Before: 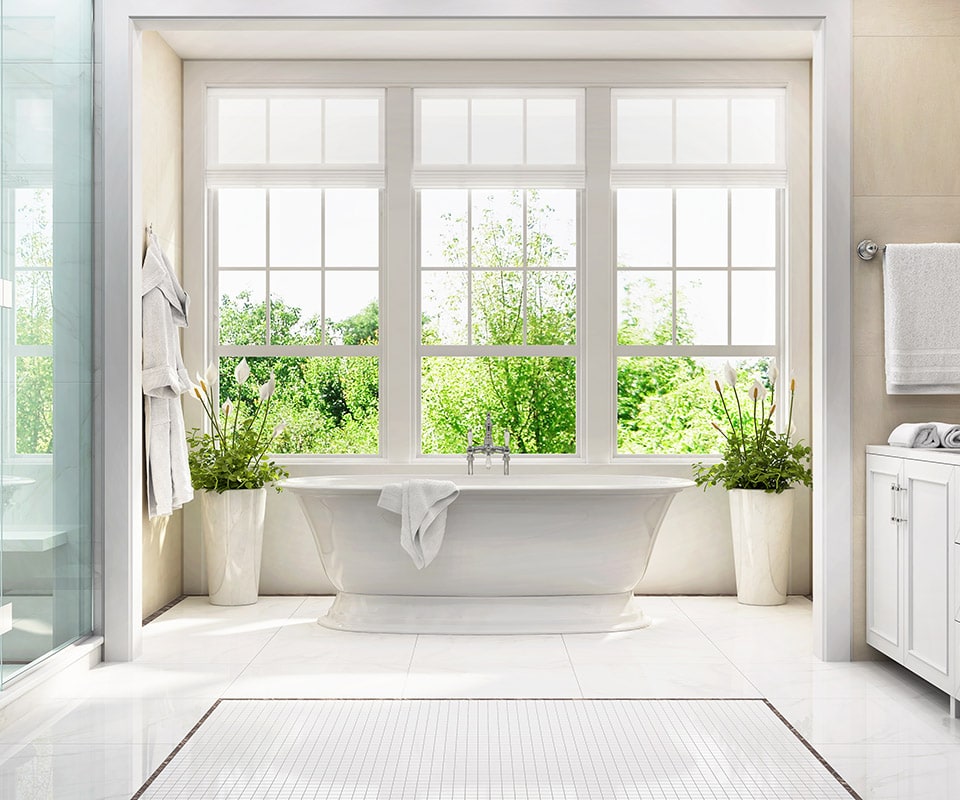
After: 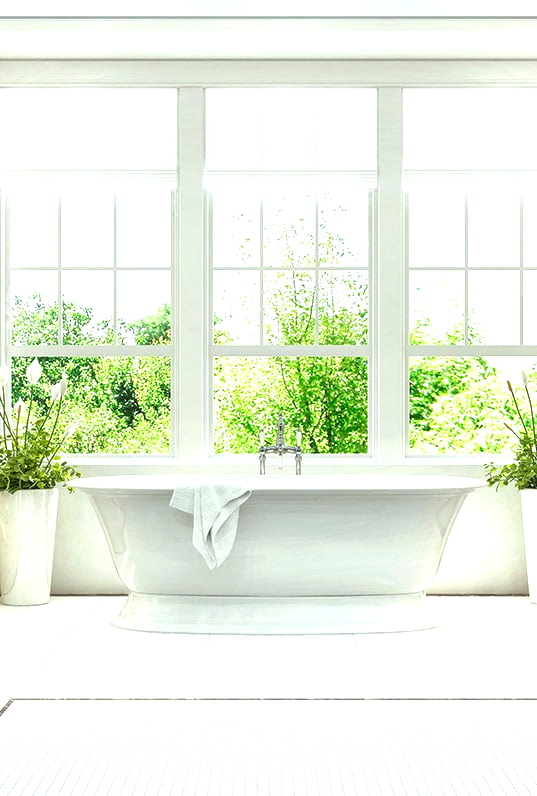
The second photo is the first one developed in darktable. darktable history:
color correction: highlights a* -6.69, highlights b* 0.49
crop: left 21.674%, right 22.086%
exposure: exposure 0.7 EV, compensate highlight preservation false
local contrast: on, module defaults
